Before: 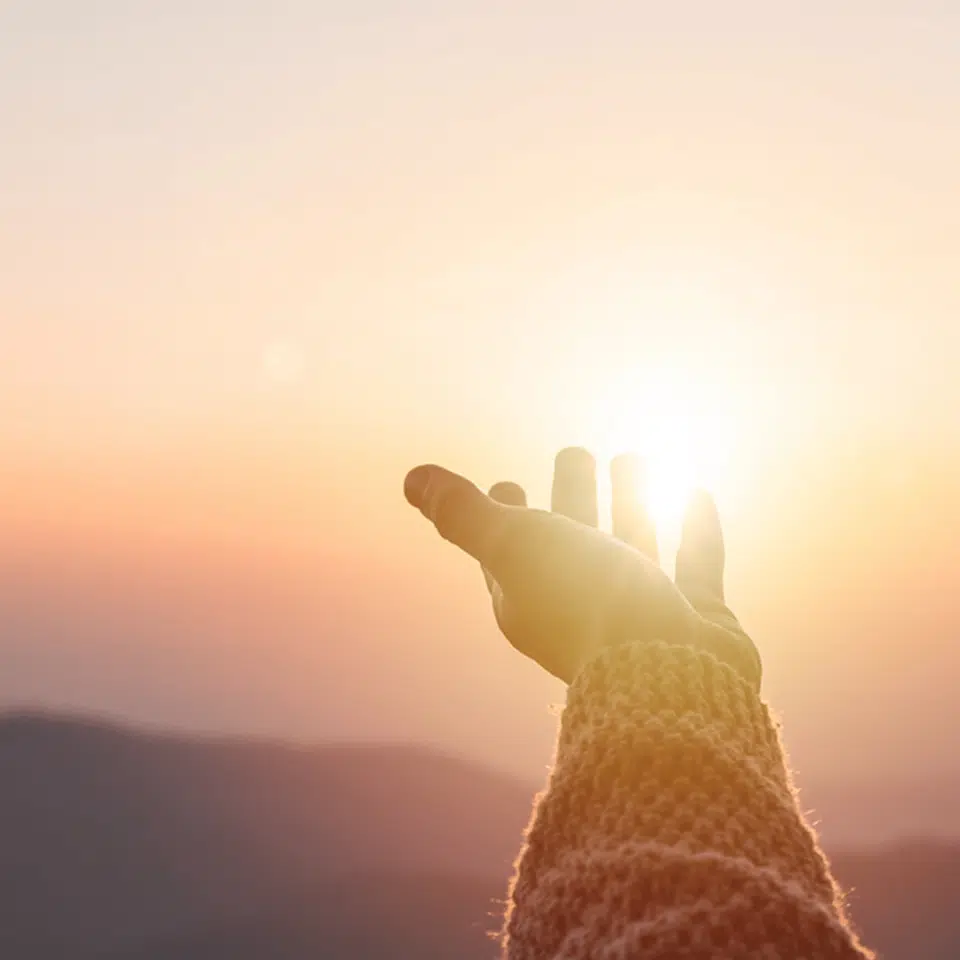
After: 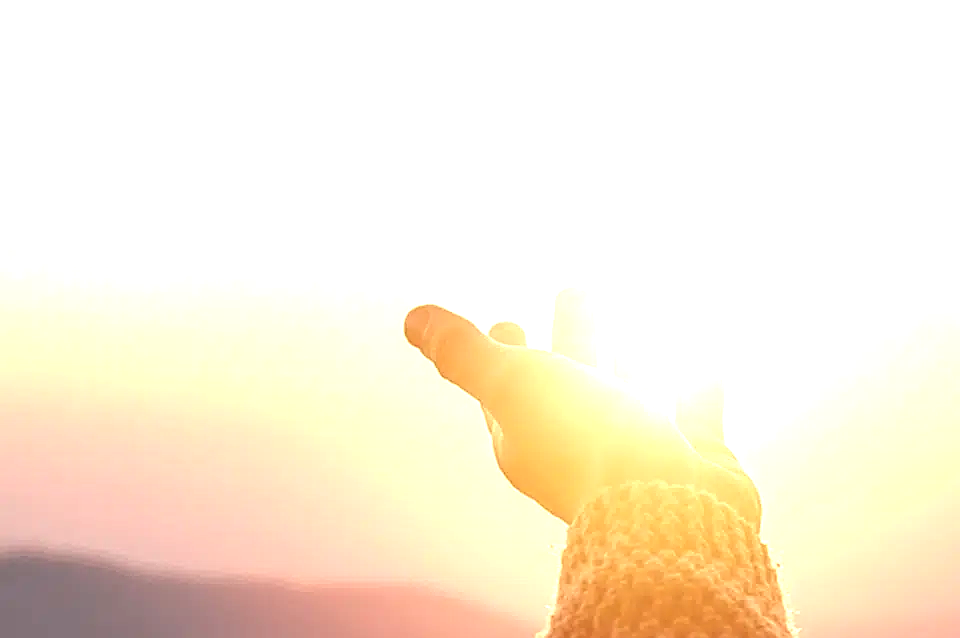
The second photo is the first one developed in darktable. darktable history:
crop: top 16.727%, bottom 16.727%
exposure: black level correction 0, exposure 1.2 EV, compensate highlight preservation false
sharpen: on, module defaults
